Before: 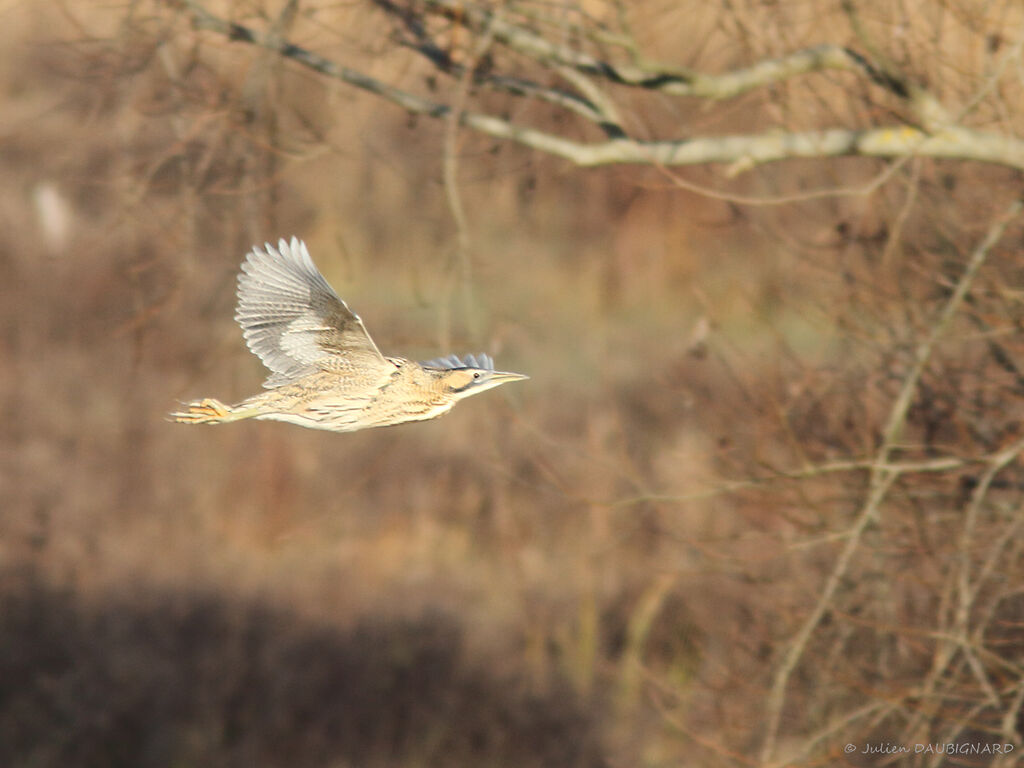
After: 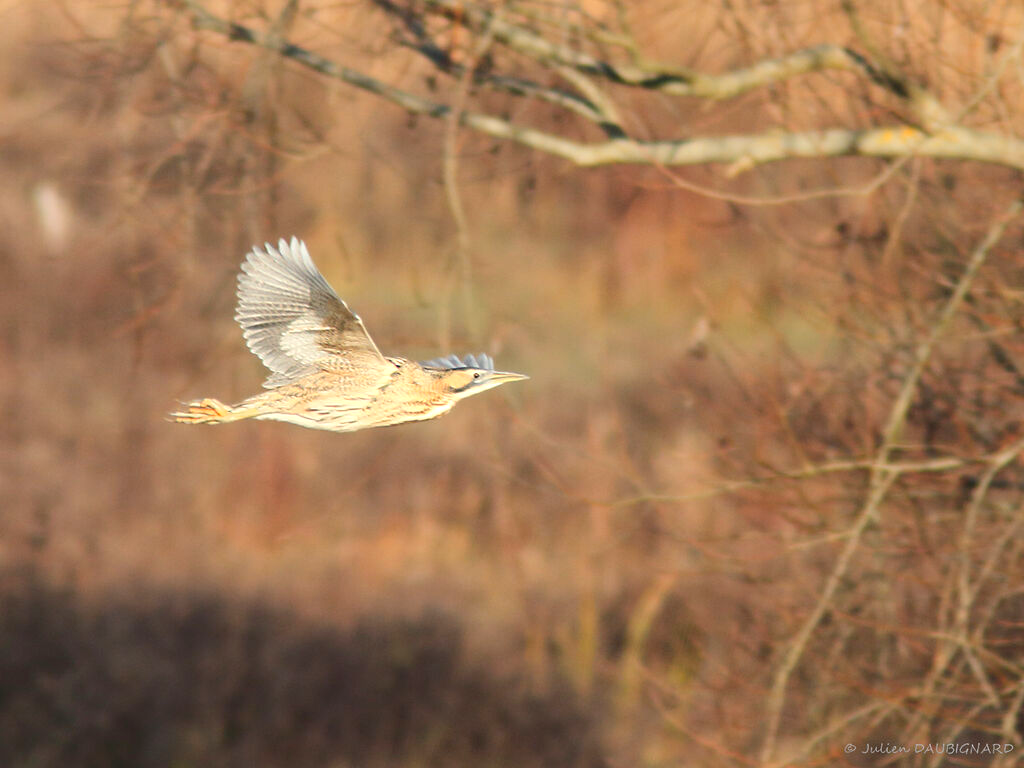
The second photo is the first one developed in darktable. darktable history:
color zones: curves: ch1 [(0.24, 0.629) (0.75, 0.5)]; ch2 [(0.255, 0.454) (0.745, 0.491)]
exposure: black level correction 0.001, exposure 0.136 EV, compensate highlight preservation false
